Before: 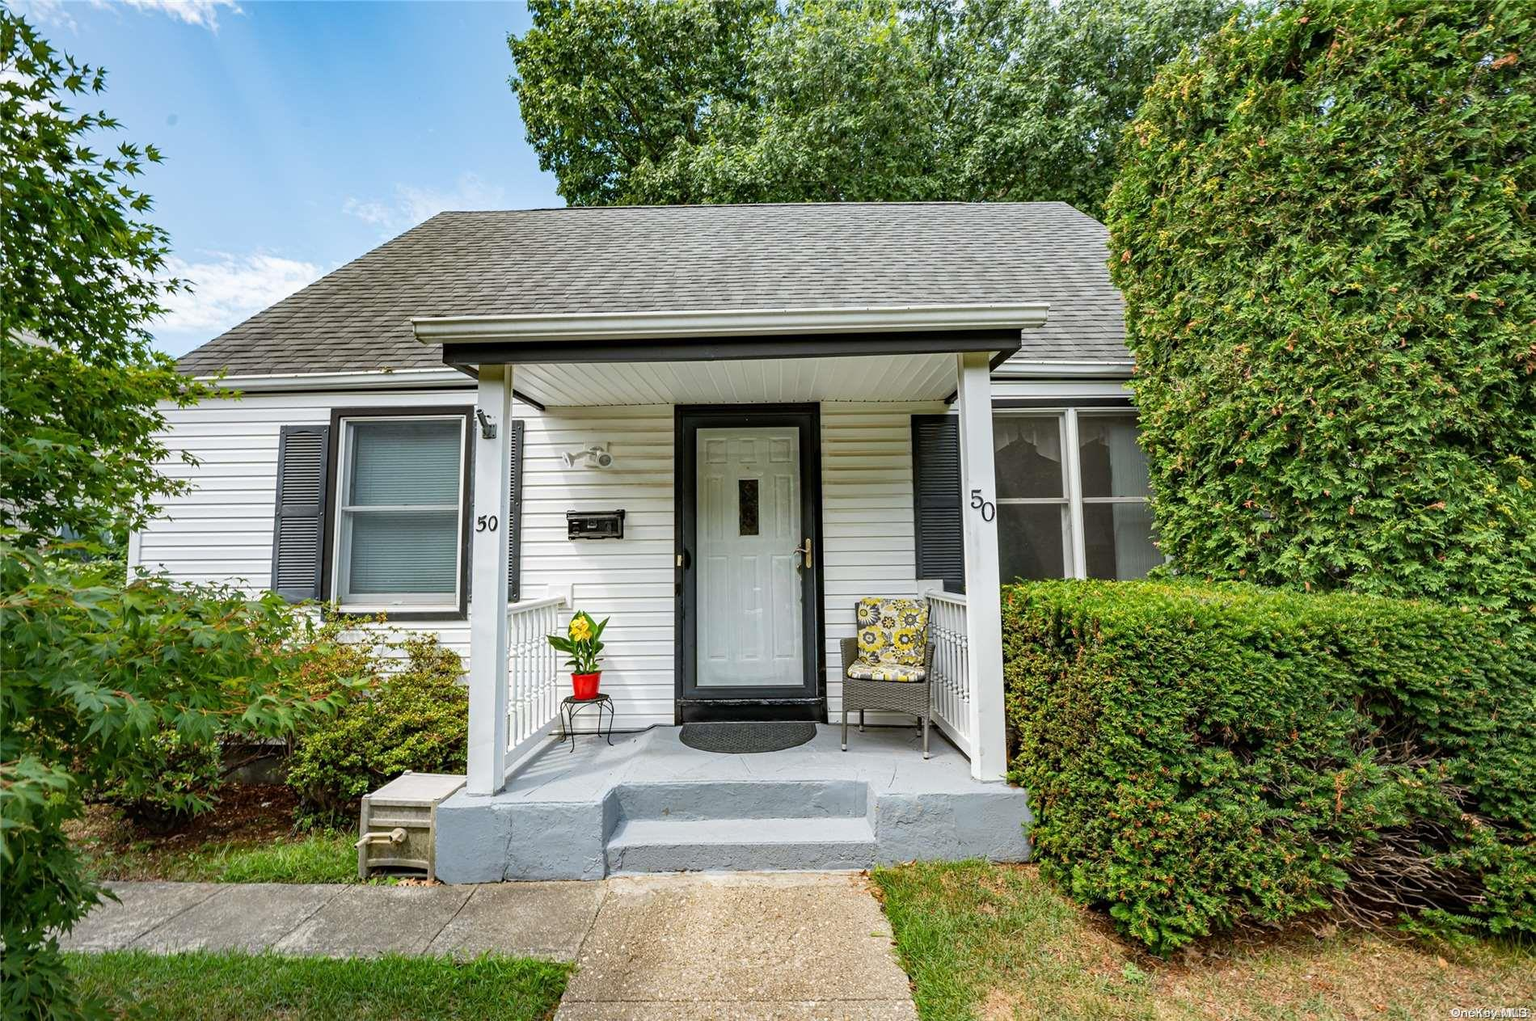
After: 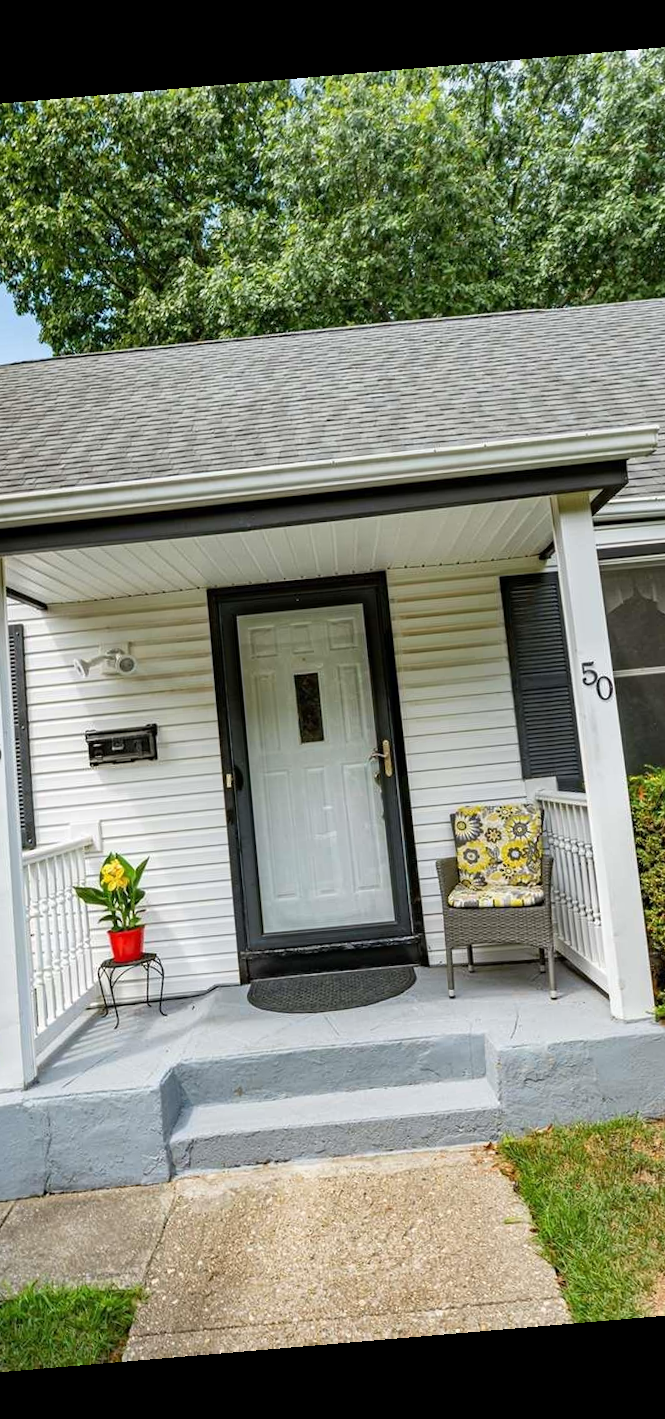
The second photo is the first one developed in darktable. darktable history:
crop: left 33.36%, right 33.36%
rotate and perspective: rotation -4.86°, automatic cropping off
